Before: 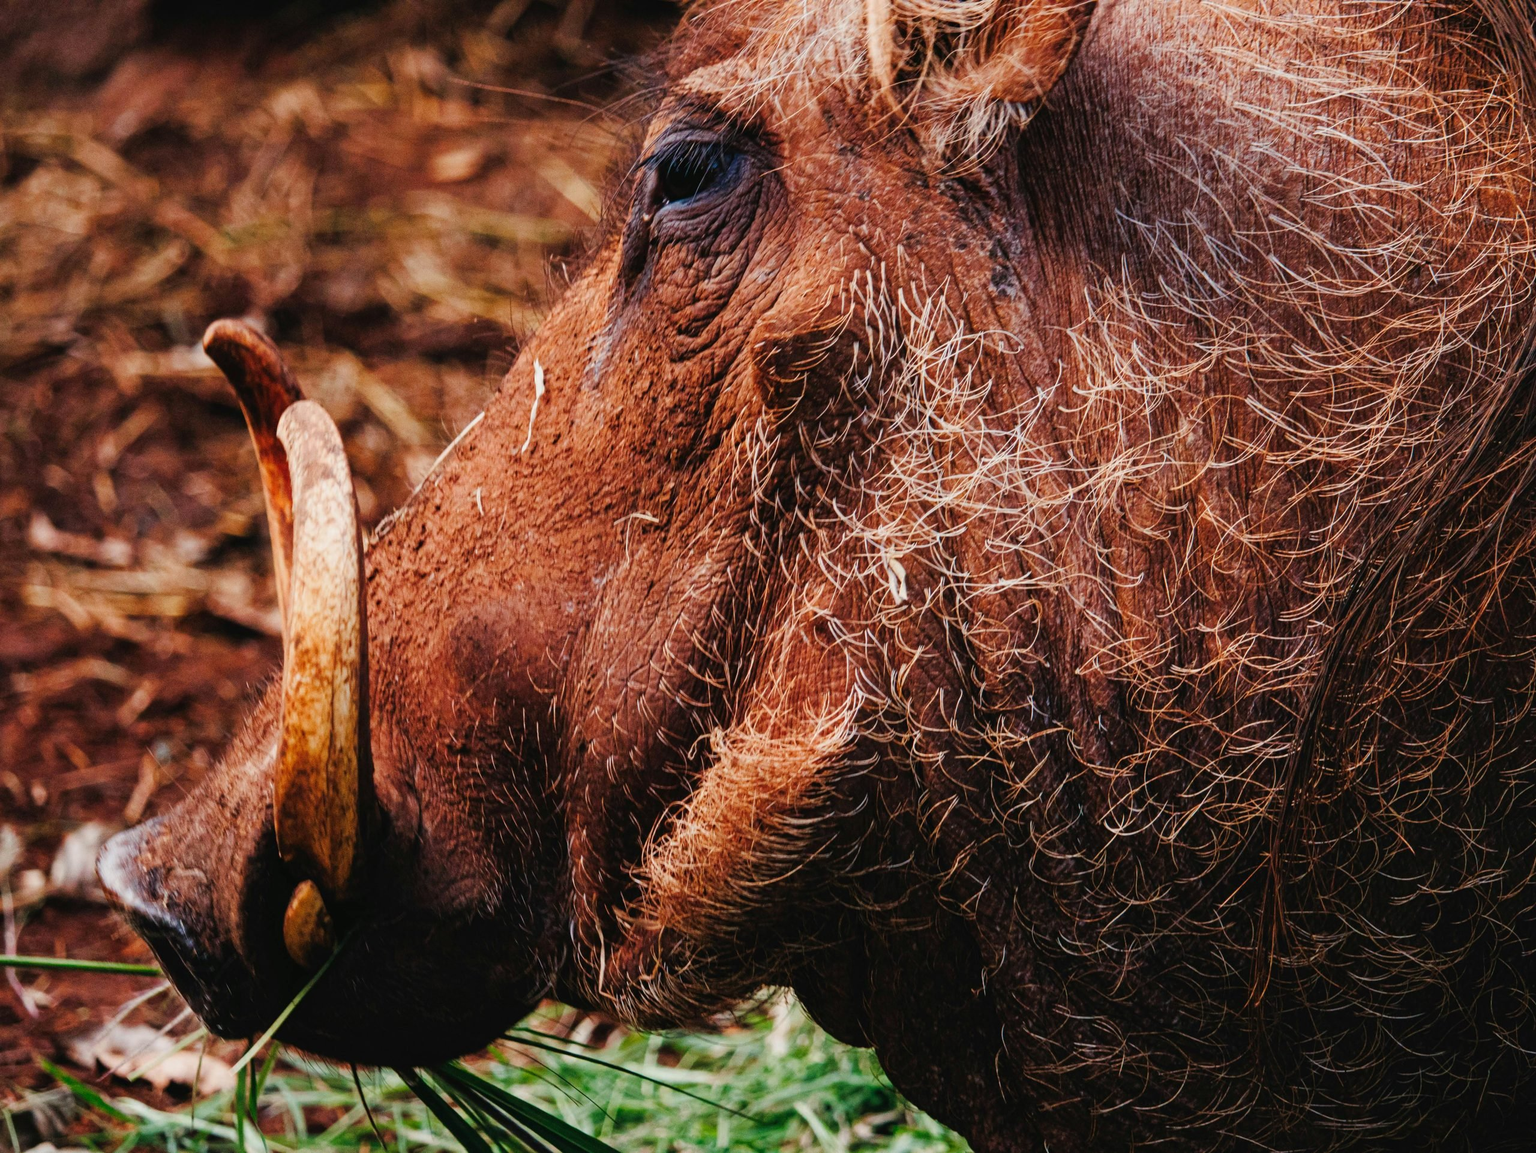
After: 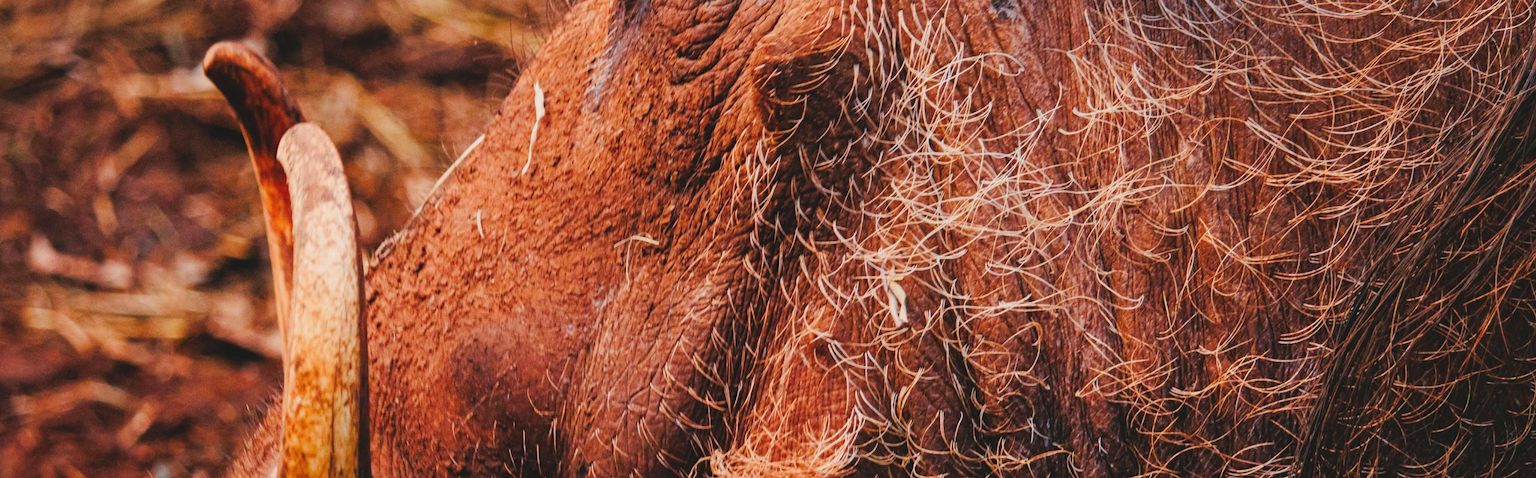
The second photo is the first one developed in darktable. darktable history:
color balance rgb: highlights gain › chroma 1.634%, highlights gain › hue 55.65°, perceptual saturation grading › global saturation 0.041%, global vibrance 5.109%
crop and rotate: top 24.131%, bottom 34.321%
contrast brightness saturation: contrast -0.095, brightness 0.043, saturation 0.084
